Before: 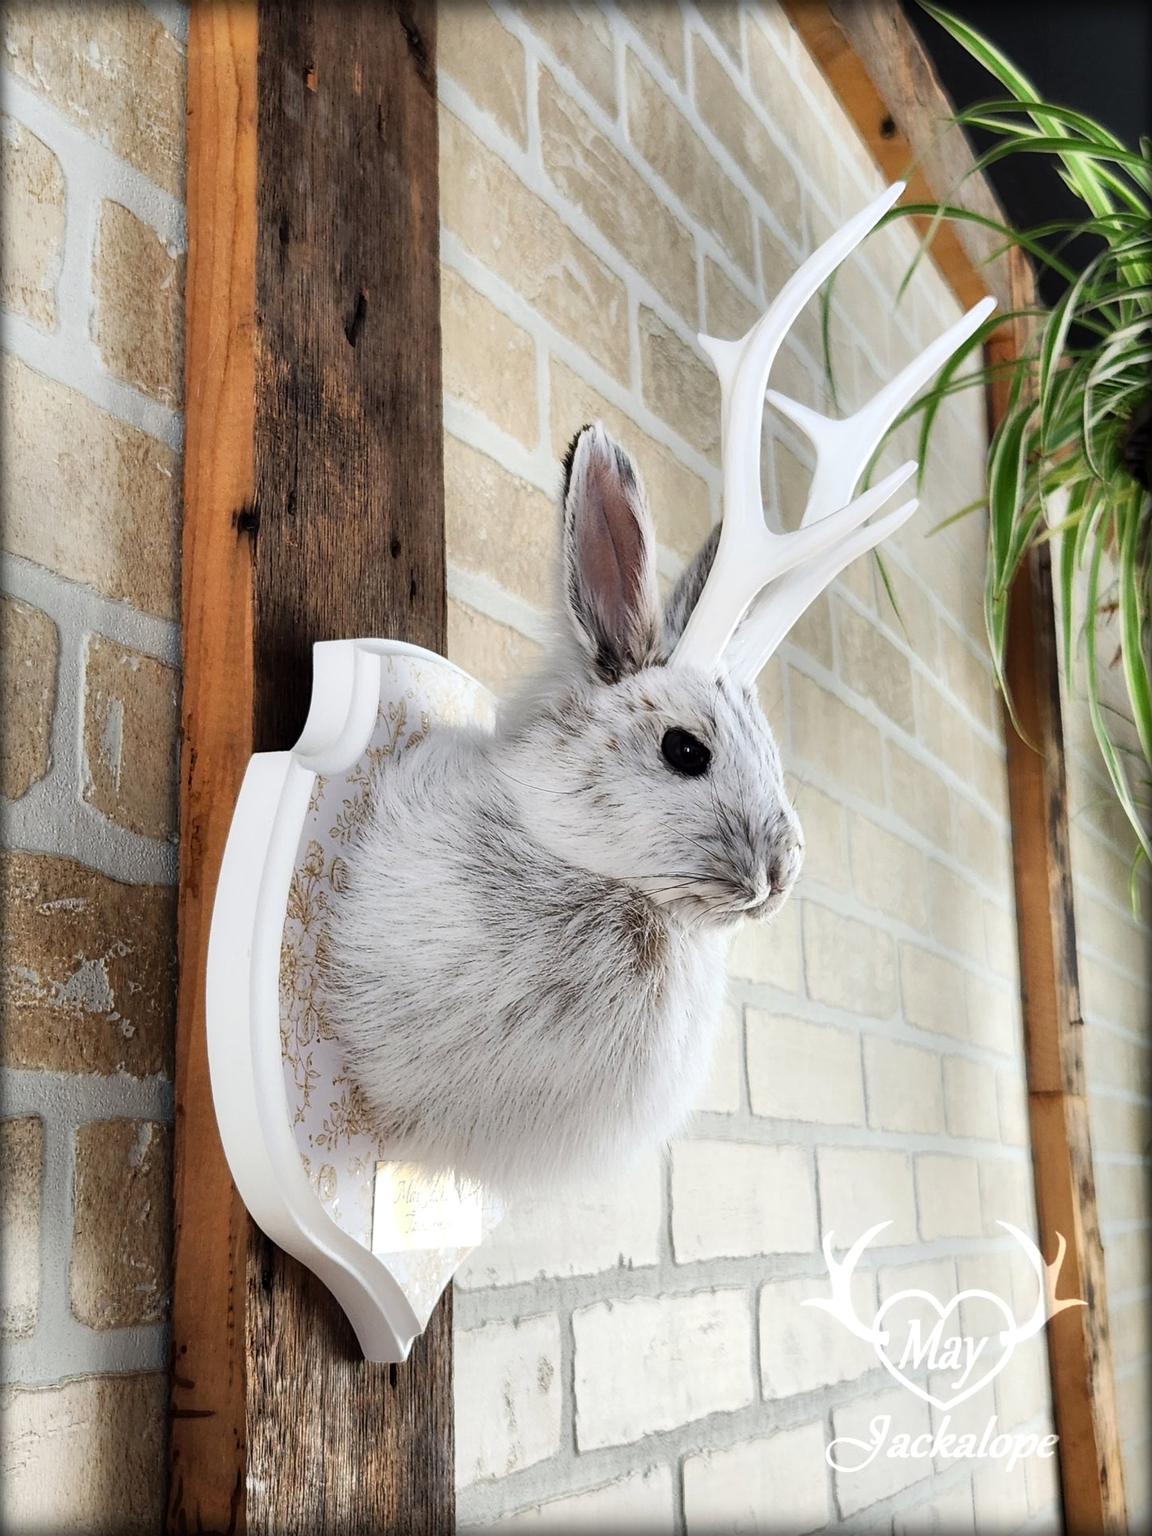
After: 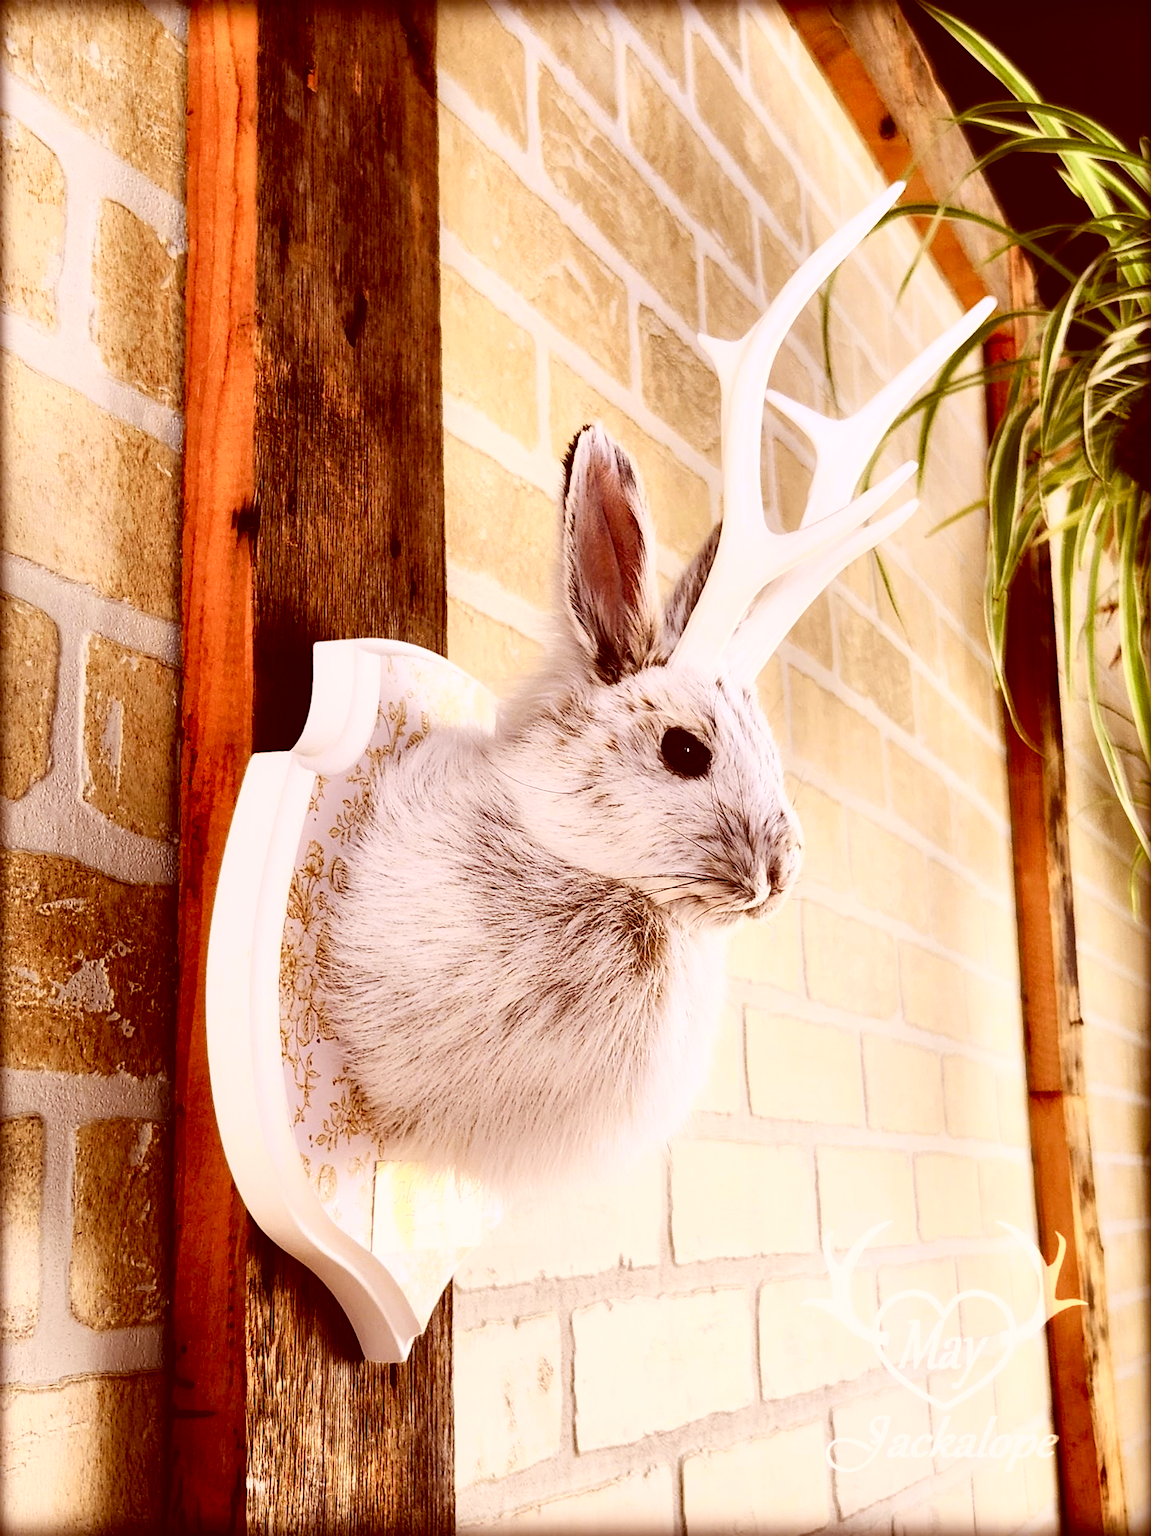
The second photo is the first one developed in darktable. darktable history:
tone curve: curves: ch0 [(0, 0) (0.074, 0.04) (0.157, 0.1) (0.472, 0.515) (0.635, 0.731) (0.768, 0.878) (0.899, 0.969) (1, 1)]; ch1 [(0, 0) (0.08, 0.08) (0.3, 0.3) (0.5, 0.5) (0.539, 0.558) (0.586, 0.658) (0.69, 0.787) (0.92, 0.92) (1, 1)]; ch2 [(0, 0) (0.08, 0.08) (0.3, 0.3) (0.5, 0.5) (0.543, 0.597) (0.597, 0.679) (0.92, 0.92) (1, 1)], color space Lab, independent channels, preserve colors none
color correction: highlights a* 9.03, highlights b* 8.71, shadows a* 40, shadows b* 40, saturation 0.8
